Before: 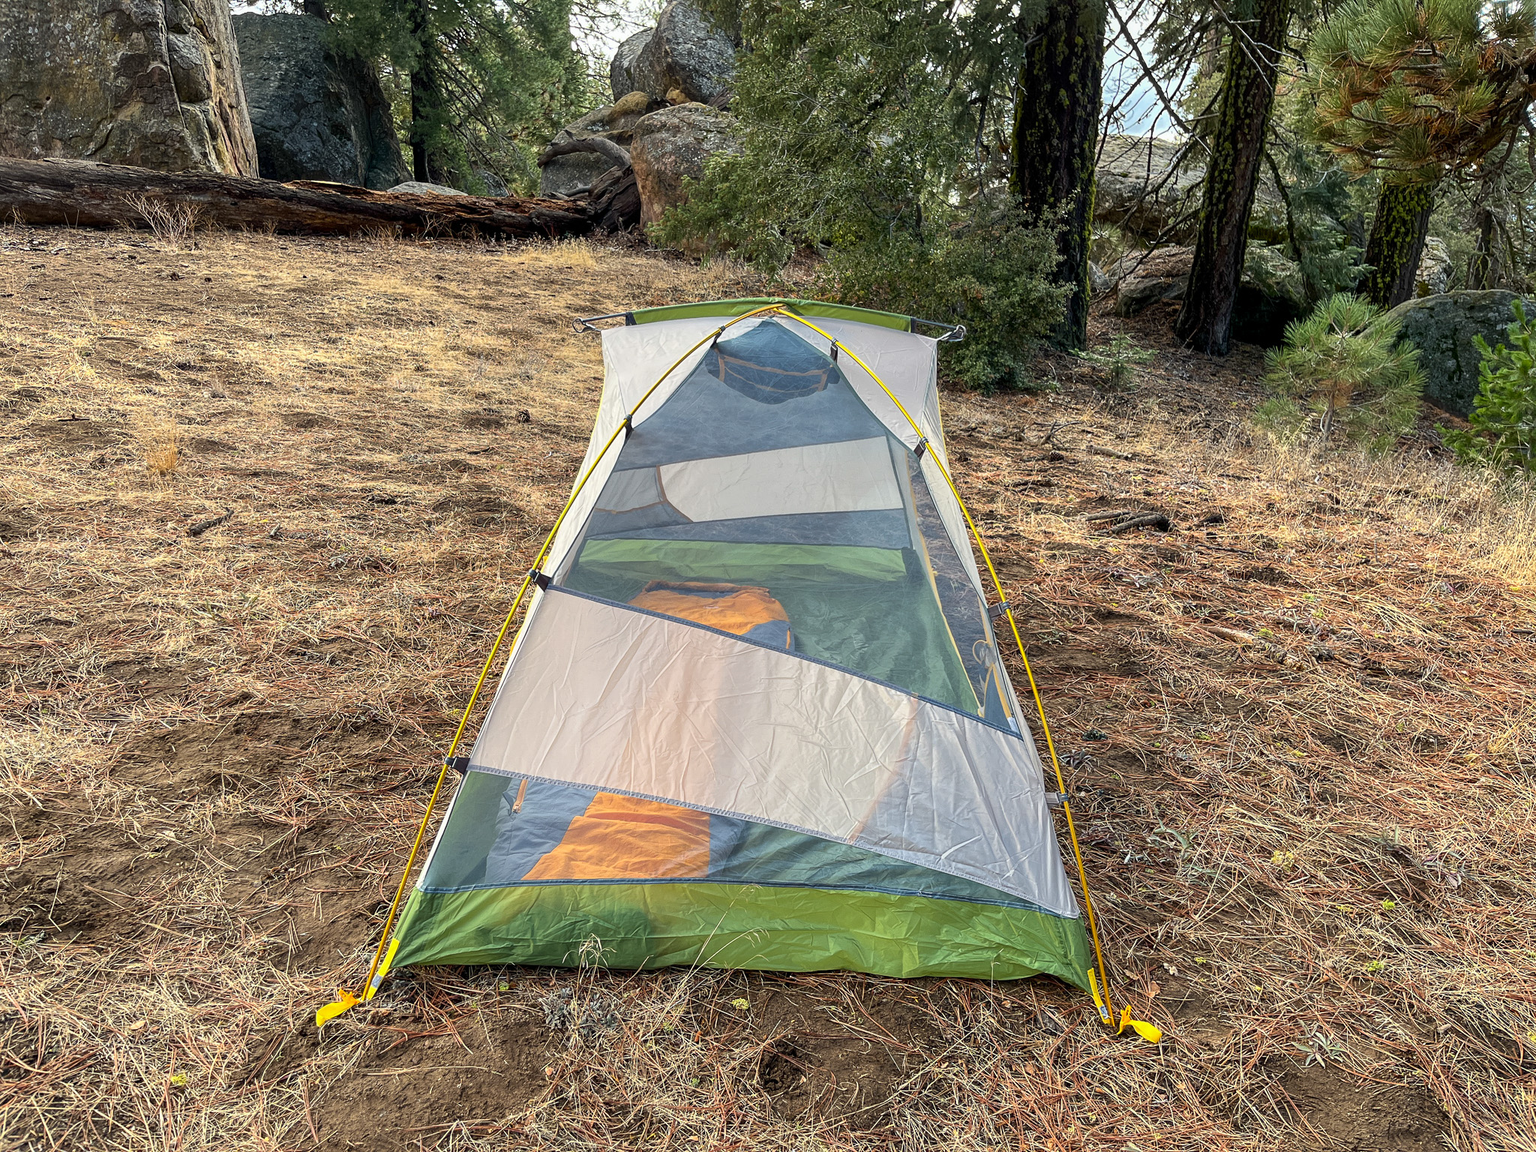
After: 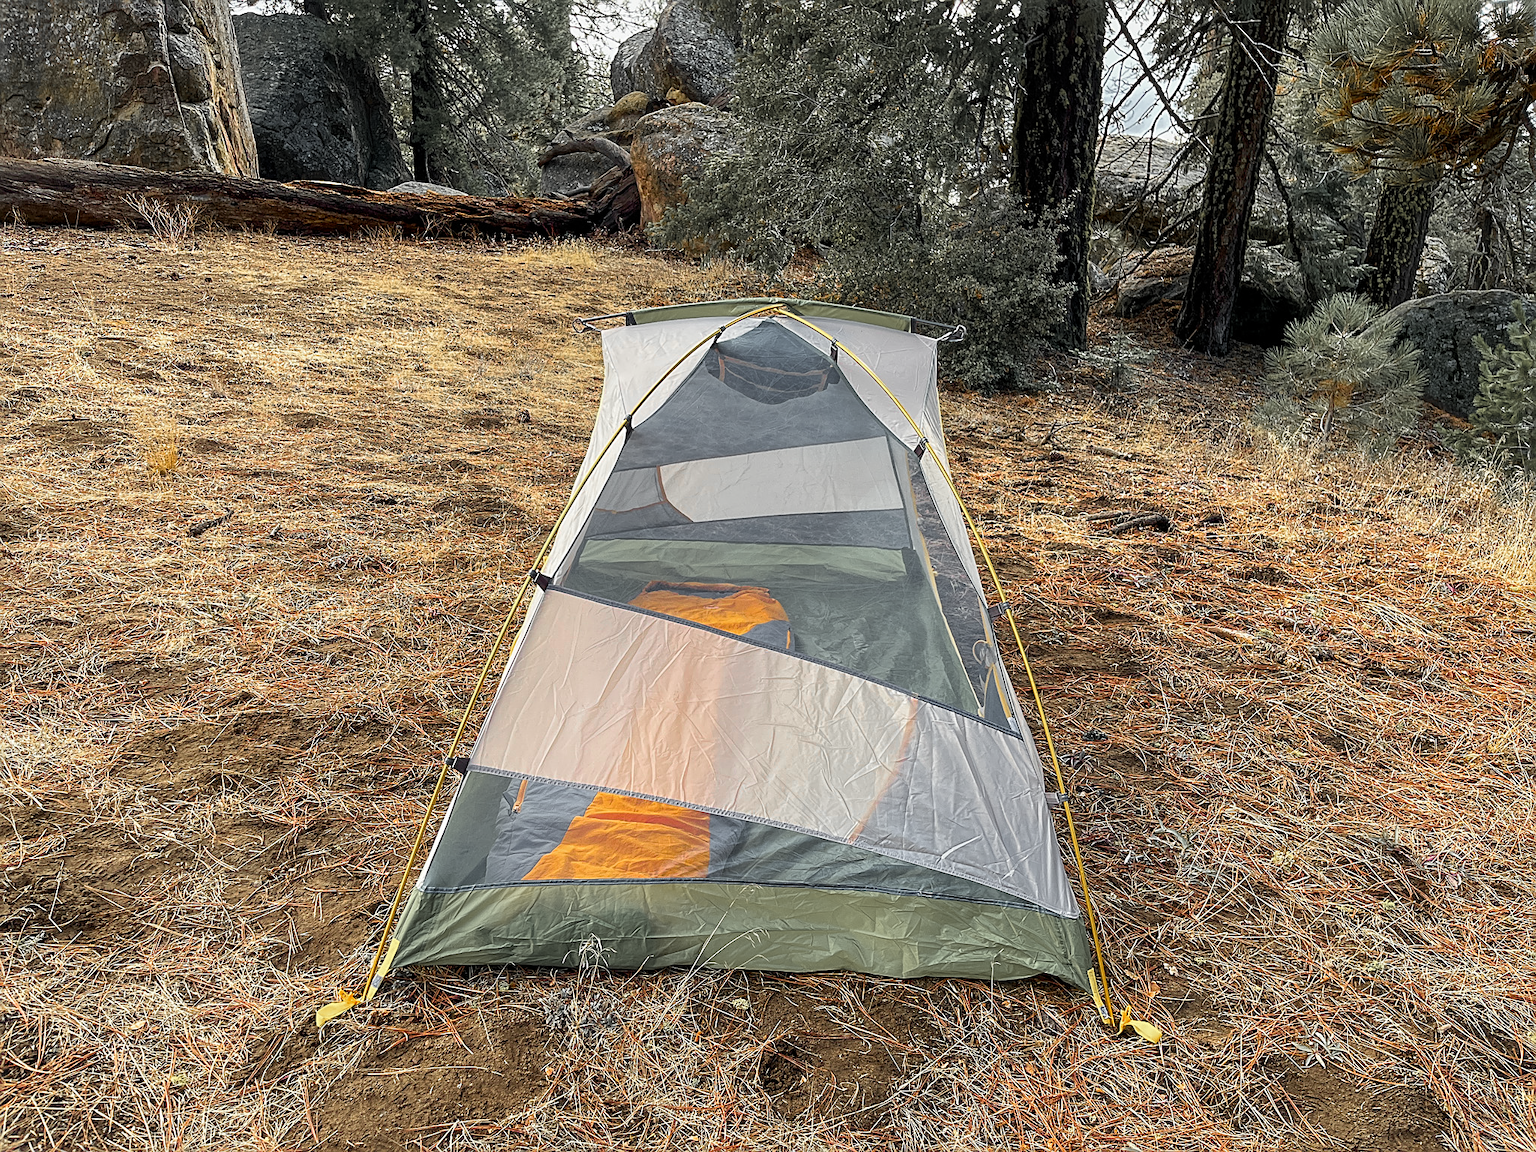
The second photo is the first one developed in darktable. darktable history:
color zones: curves: ch1 [(0, 0.638) (0.193, 0.442) (0.286, 0.15) (0.429, 0.14) (0.571, 0.142) (0.714, 0.154) (0.857, 0.175) (1, 0.638)]
velvia: strength 14.95%
color balance rgb: perceptual saturation grading › global saturation 30.737%, perceptual brilliance grading › global brilliance -1.114%, perceptual brilliance grading › highlights -1.235%, perceptual brilliance grading › mid-tones -1.669%, perceptual brilliance grading › shadows -0.554%, global vibrance 20%
sharpen: on, module defaults
